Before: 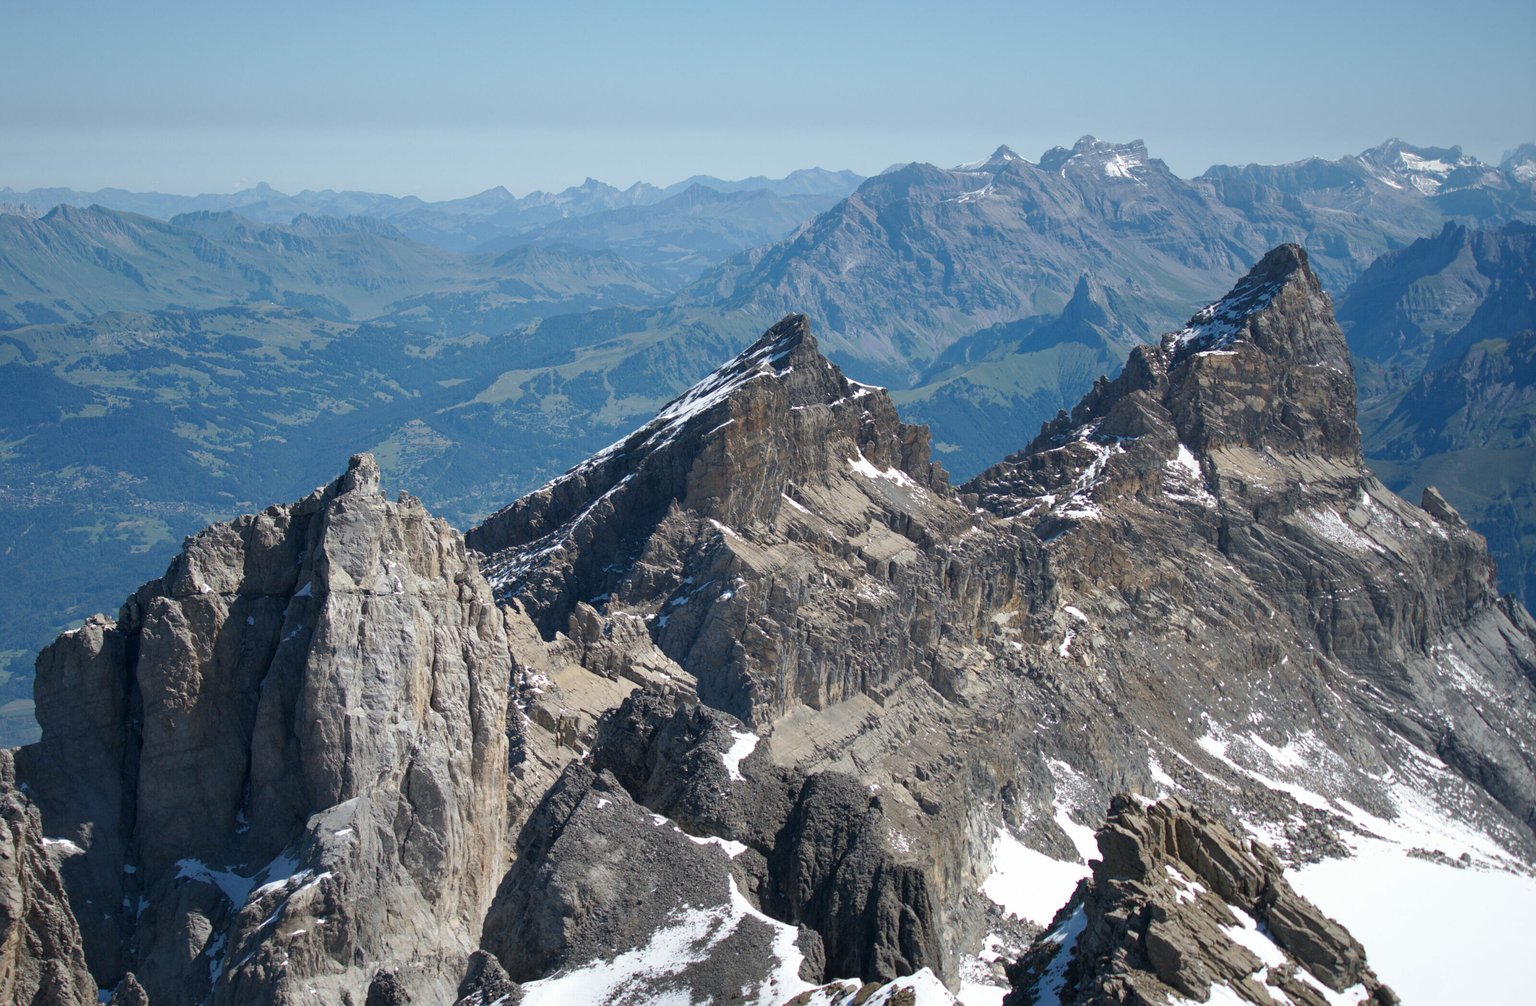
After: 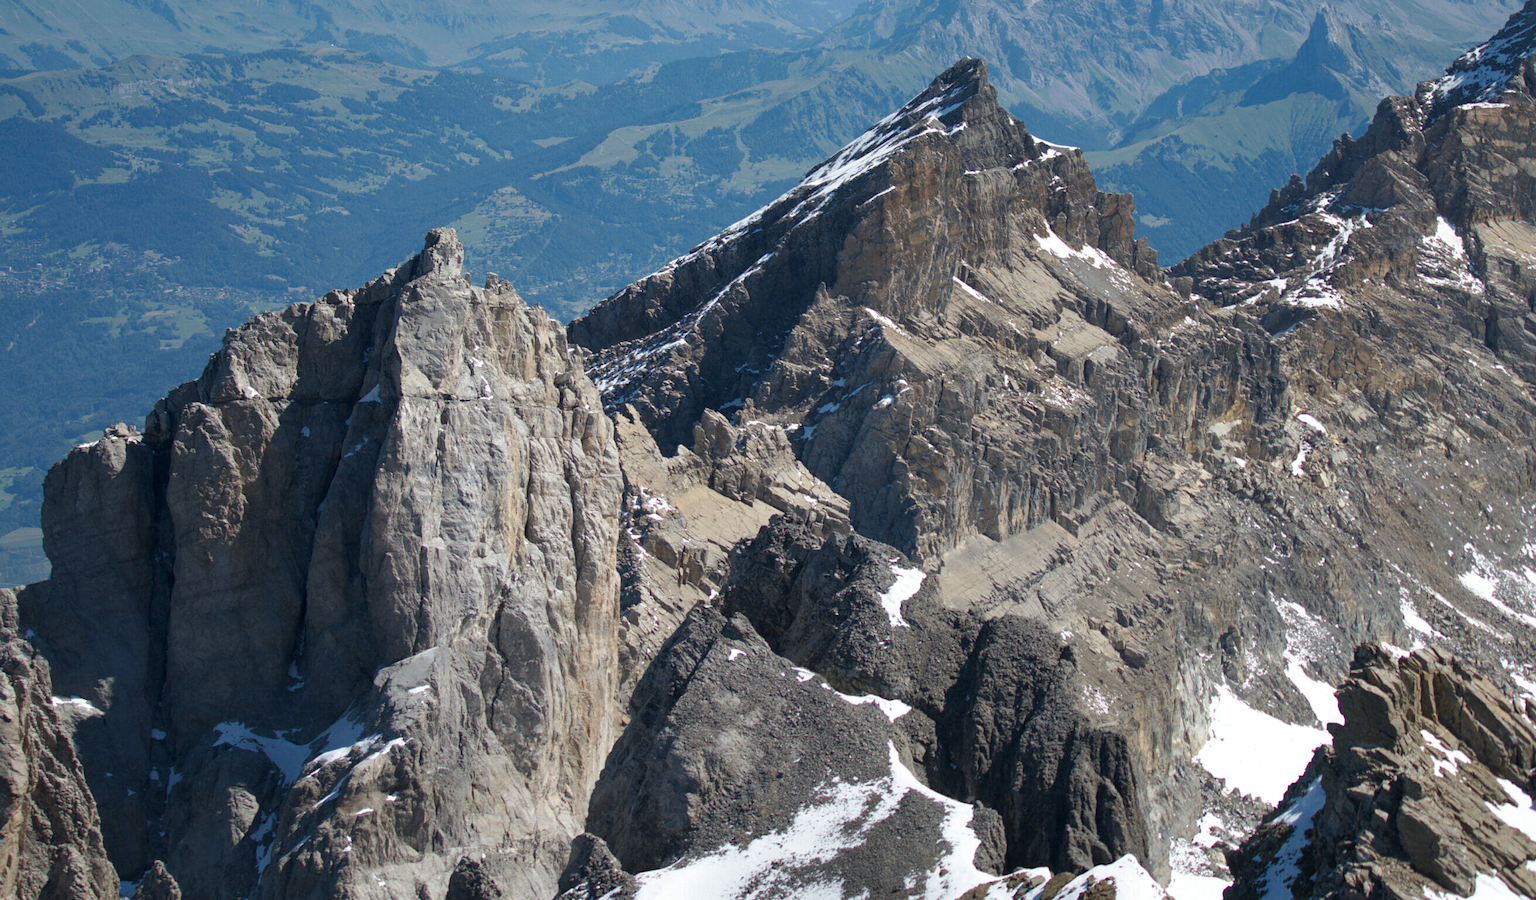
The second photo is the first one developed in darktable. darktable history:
crop: top 26.531%, right 17.959%
